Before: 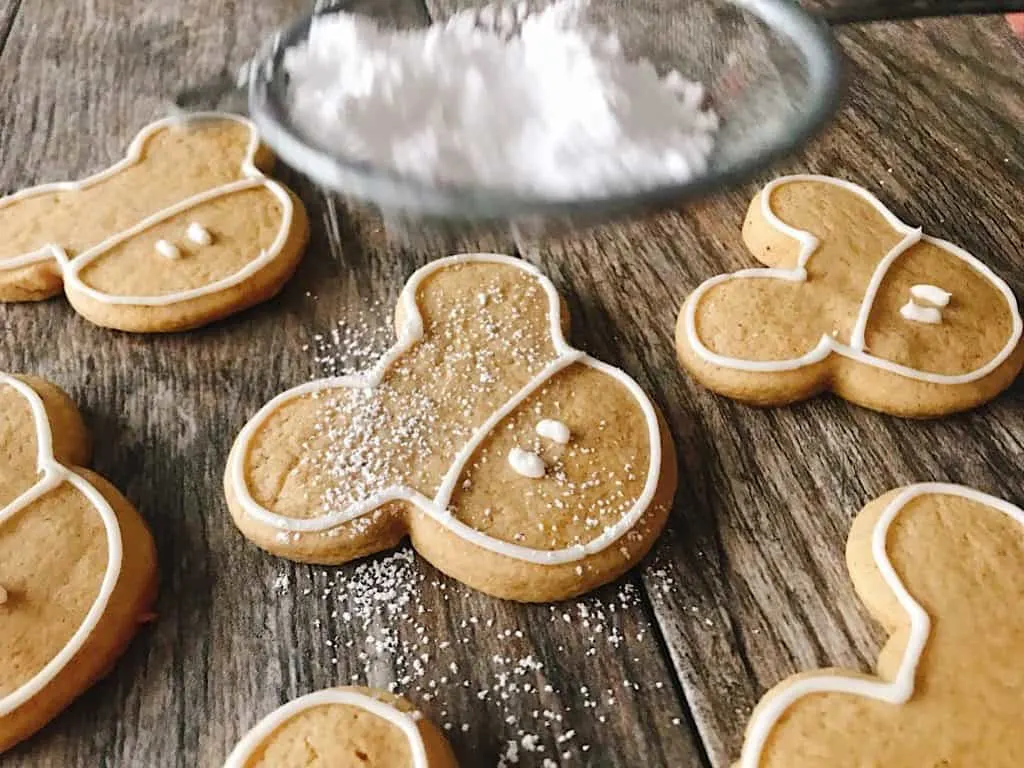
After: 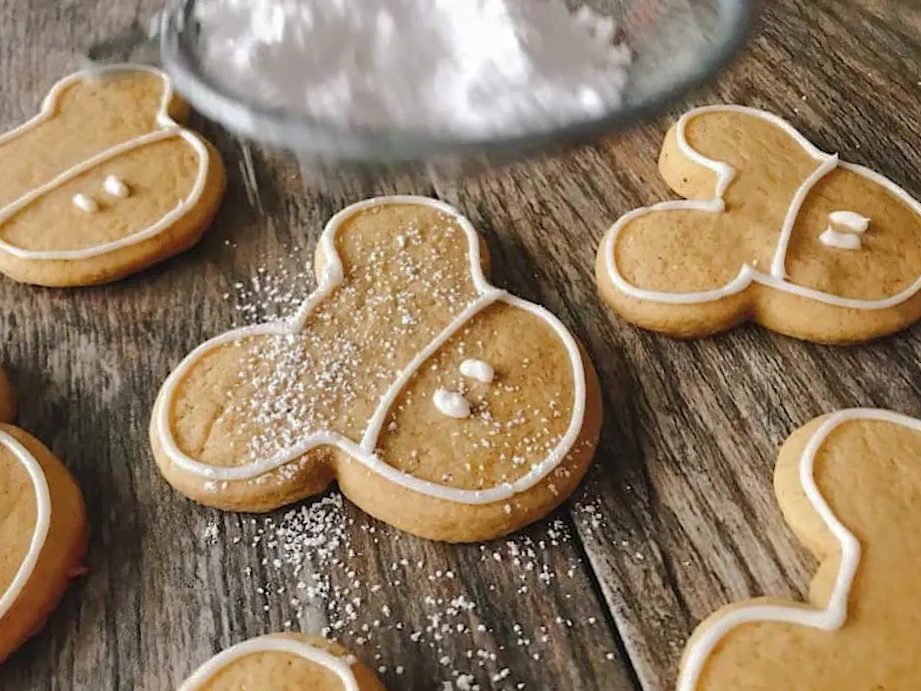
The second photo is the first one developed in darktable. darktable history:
shadows and highlights: shadows 39.49, highlights -60.11
crop and rotate: angle 2.07°, left 5.703%, top 5.683%
